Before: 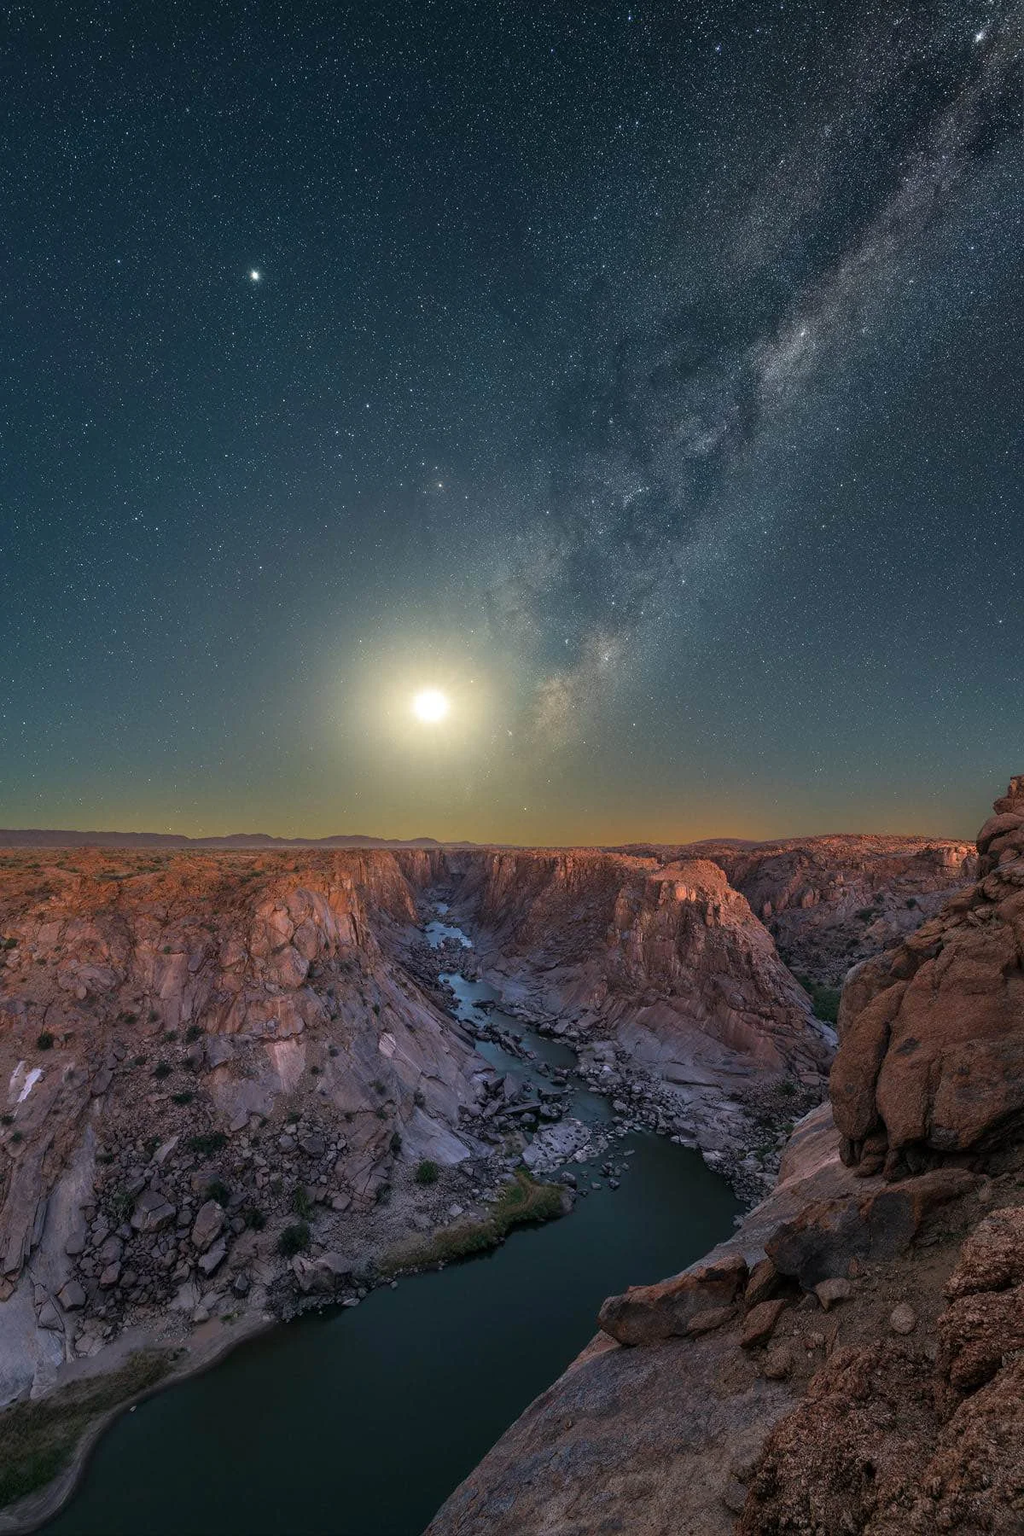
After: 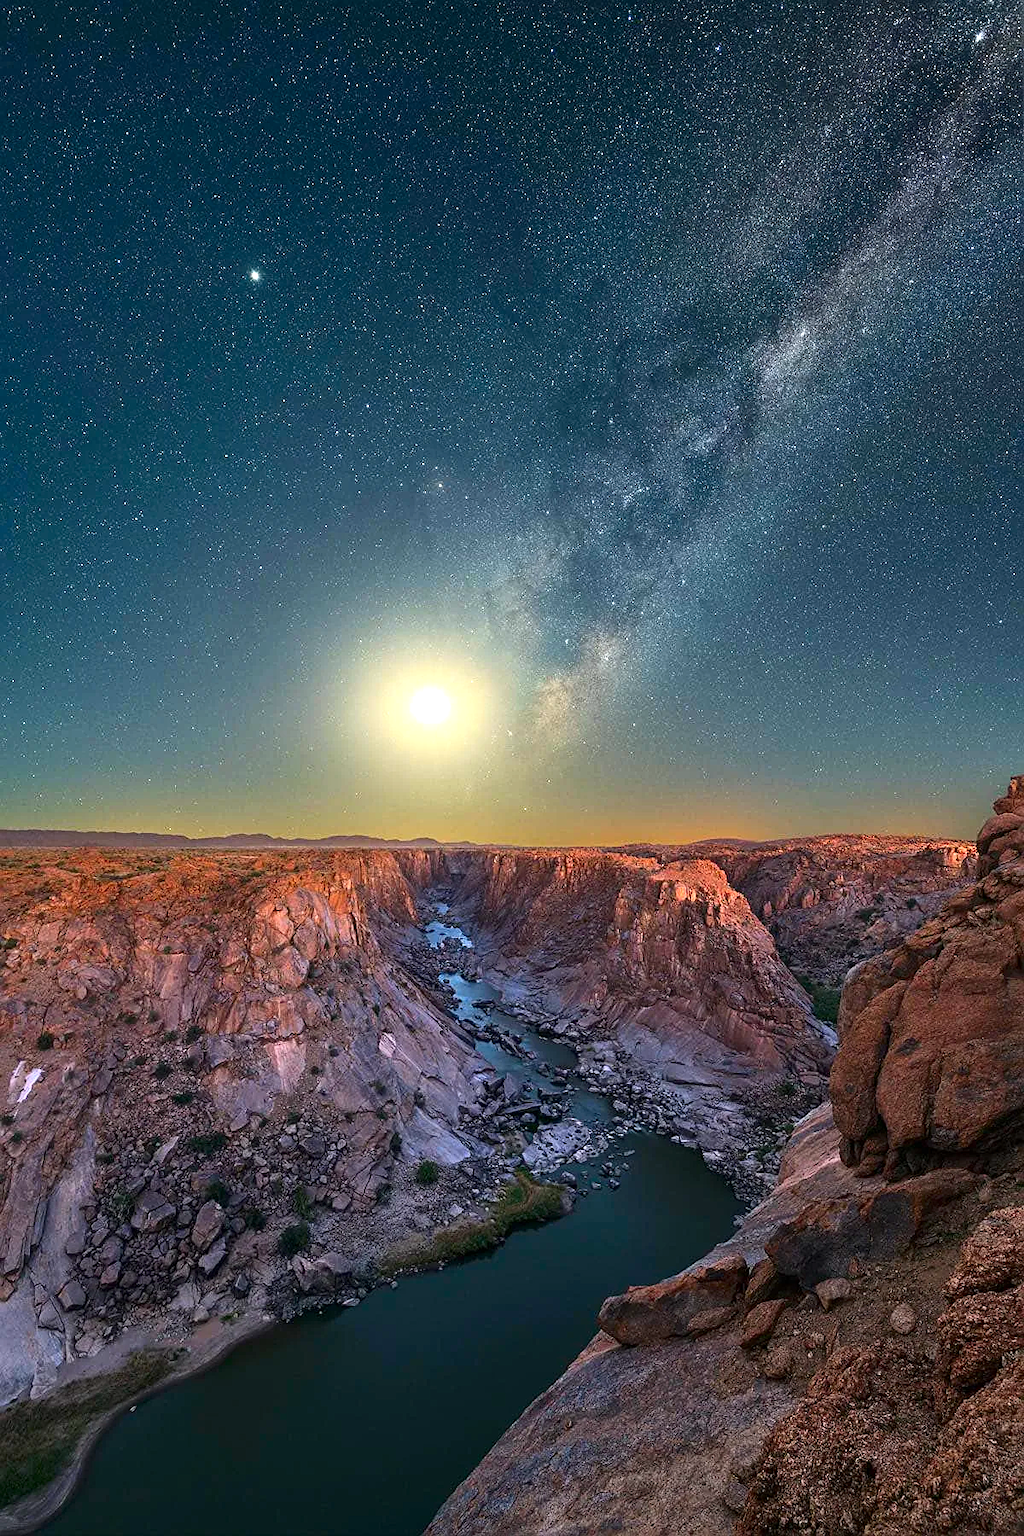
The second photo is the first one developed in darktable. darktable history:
contrast brightness saturation: contrast 0.166, saturation 0.326
sharpen: on, module defaults
exposure: black level correction 0, exposure 0.696 EV, compensate highlight preservation false
